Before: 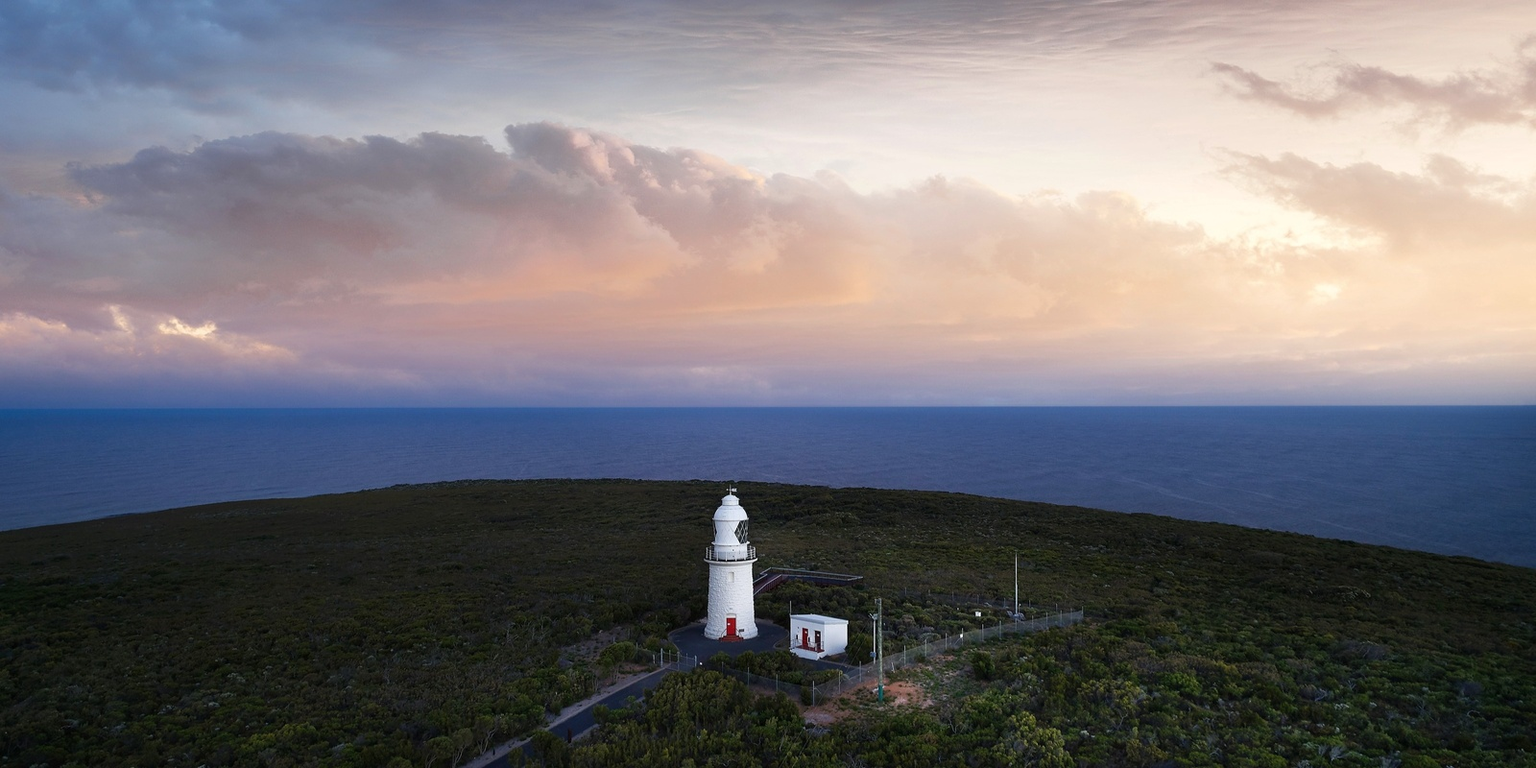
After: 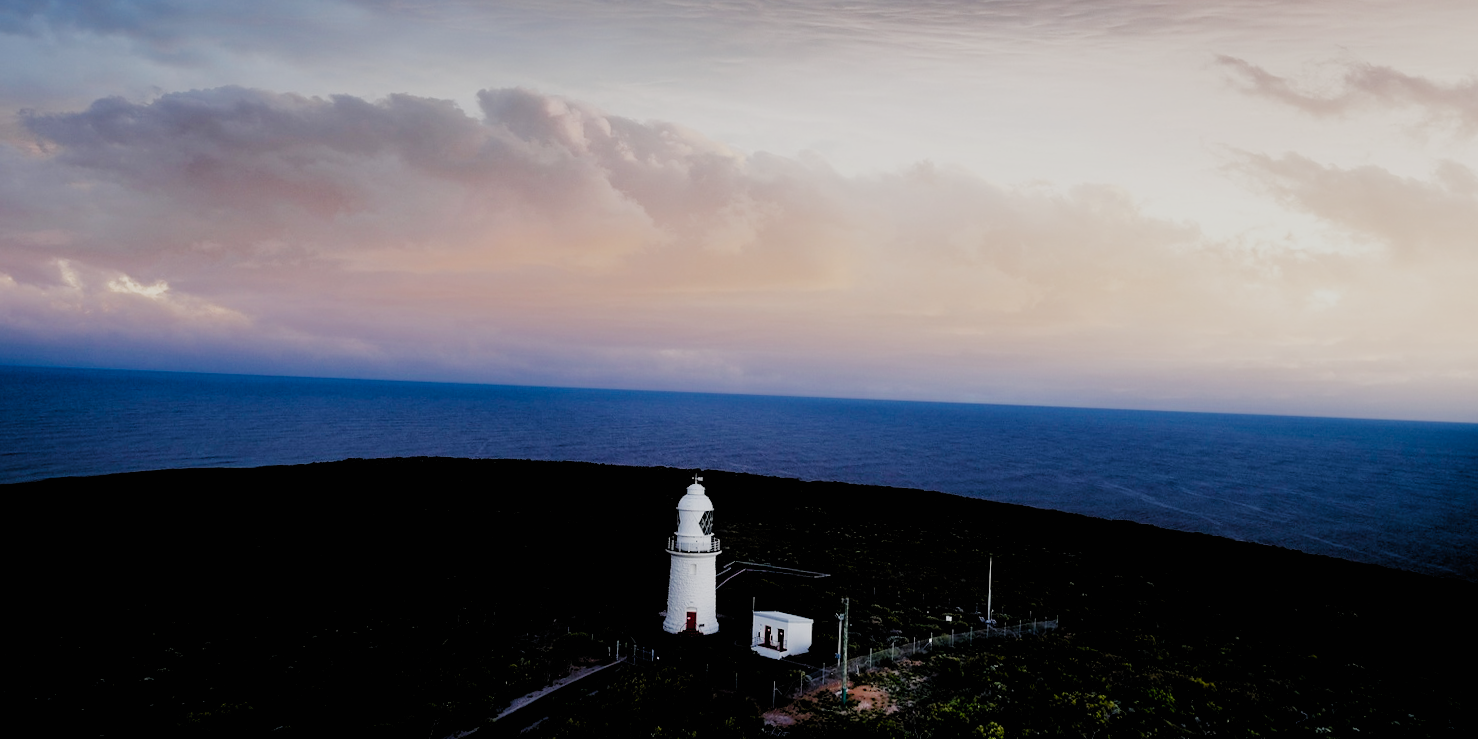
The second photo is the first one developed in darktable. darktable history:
filmic rgb: black relative exposure -2.85 EV, white relative exposure 4.56 EV, hardness 1.77, contrast 1.25, preserve chrominance no, color science v5 (2021)
crop and rotate: angle -2.38°
